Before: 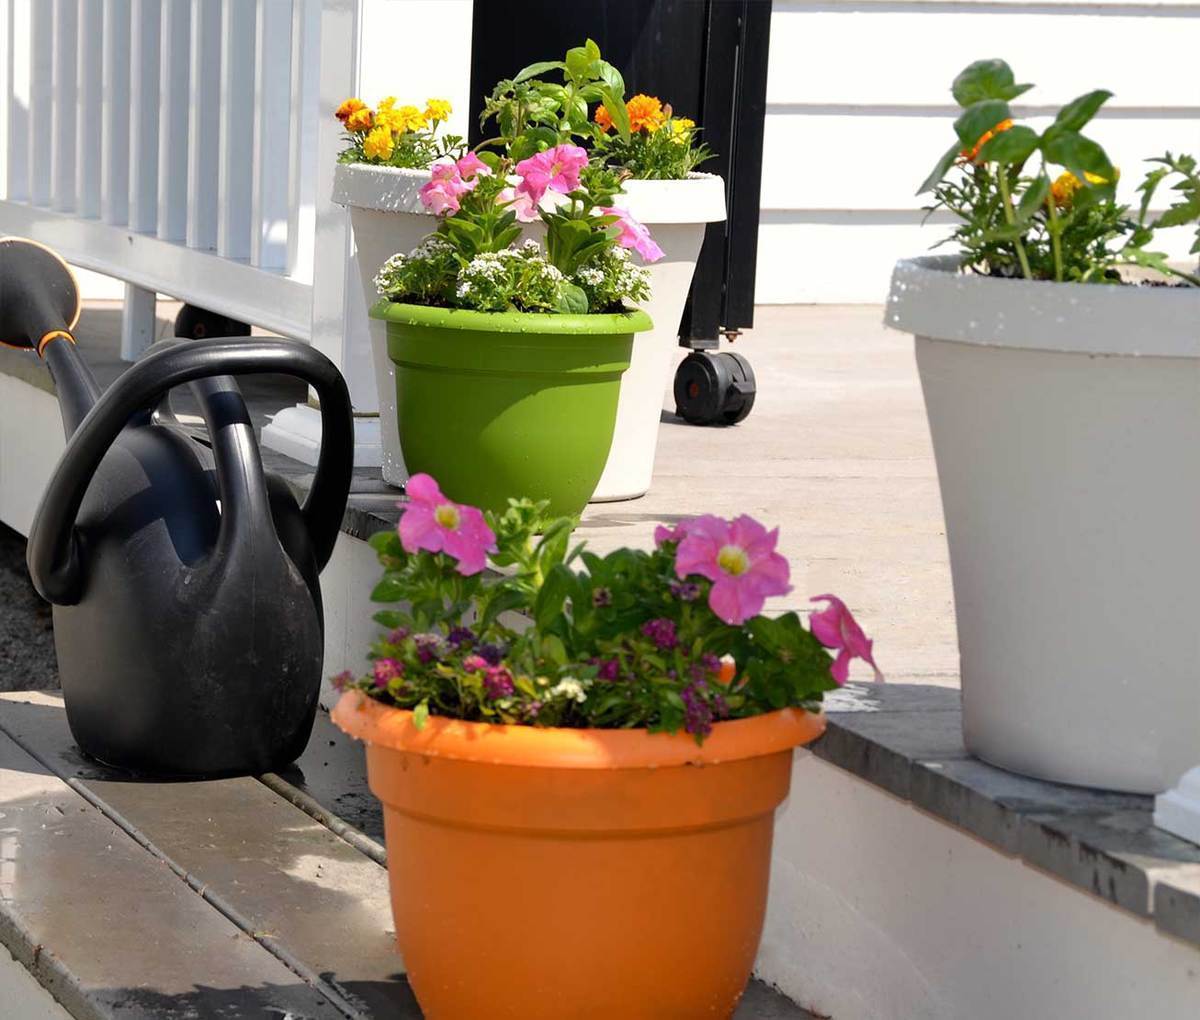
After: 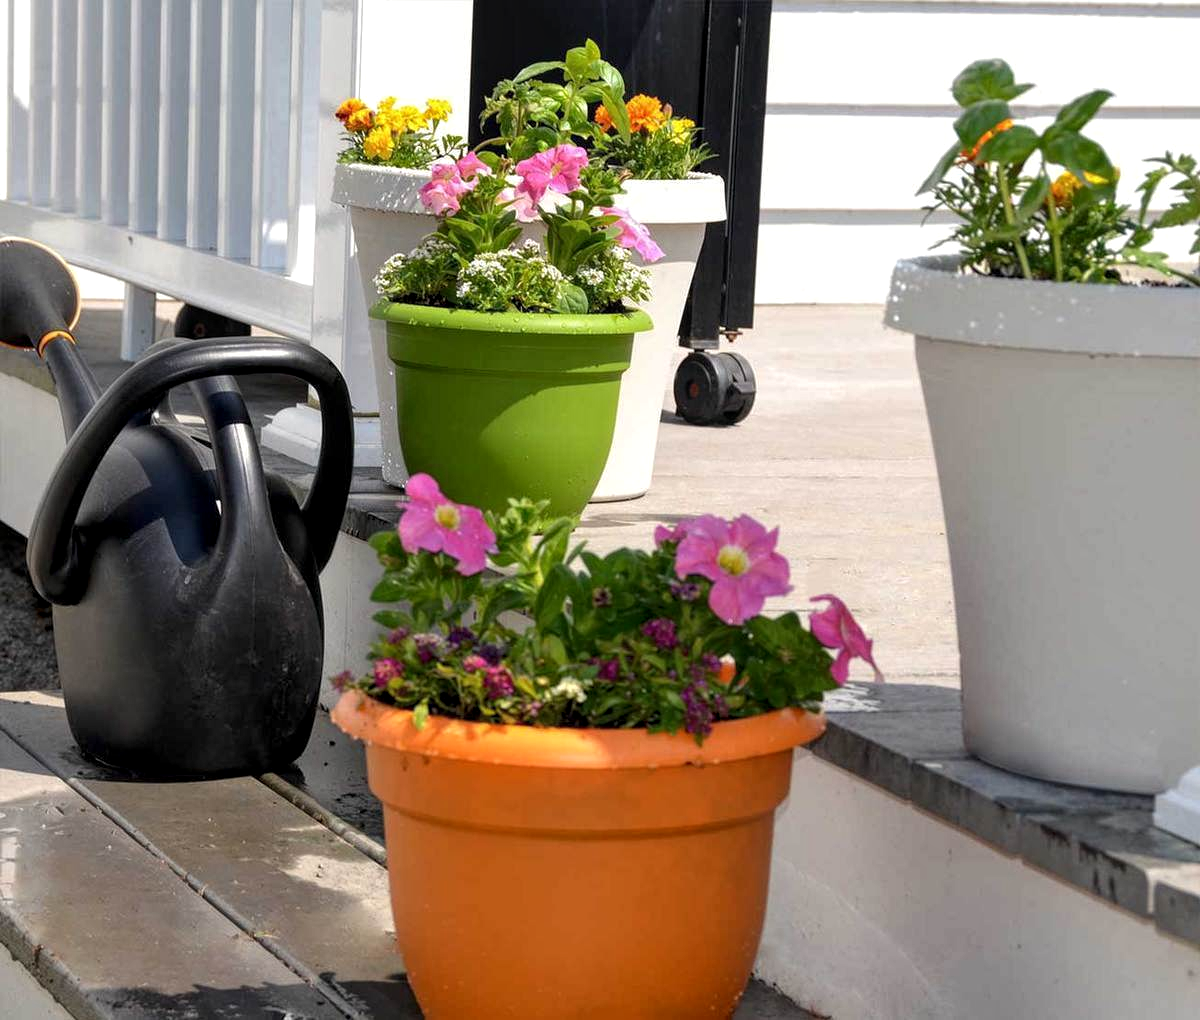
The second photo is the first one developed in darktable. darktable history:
local contrast: highlights 93%, shadows 90%, detail 160%, midtone range 0.2
